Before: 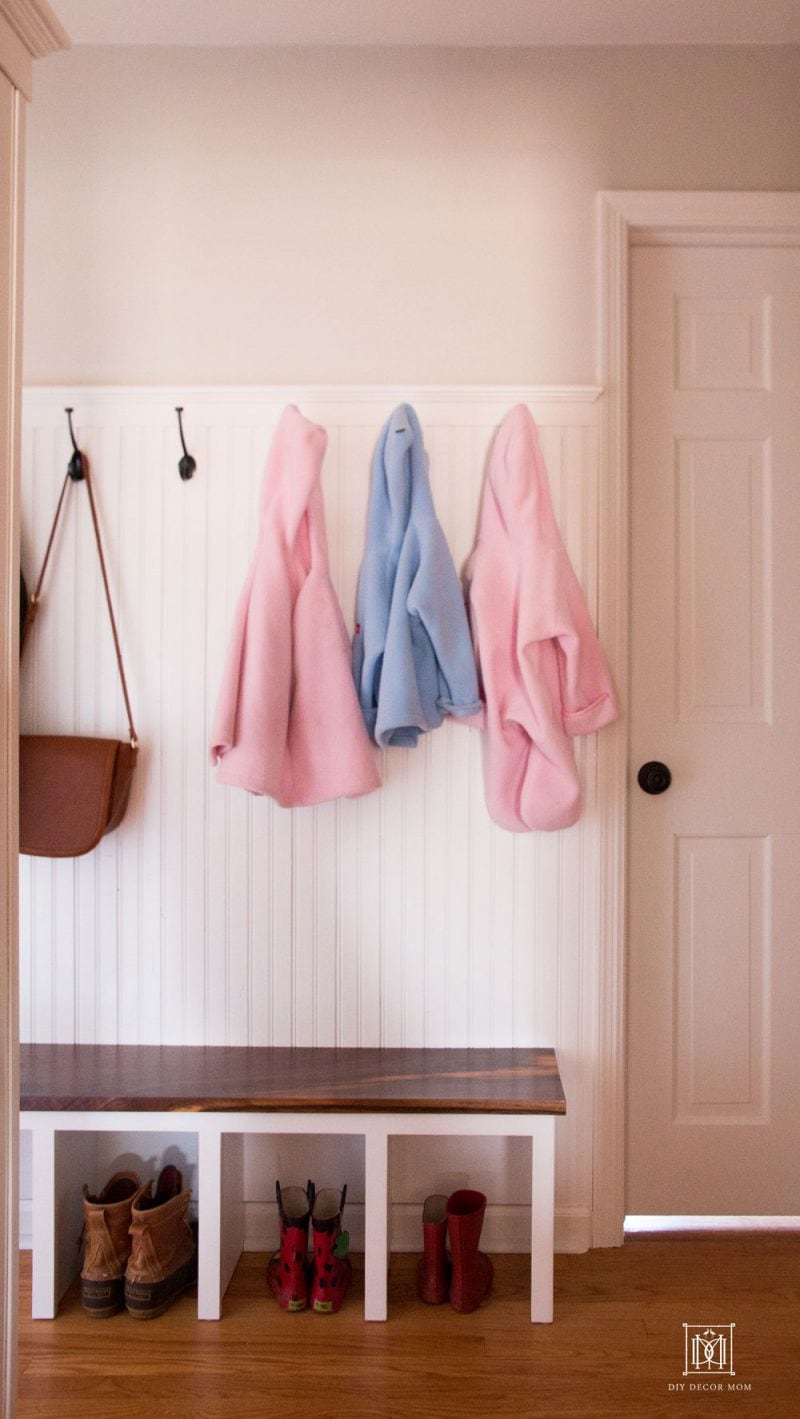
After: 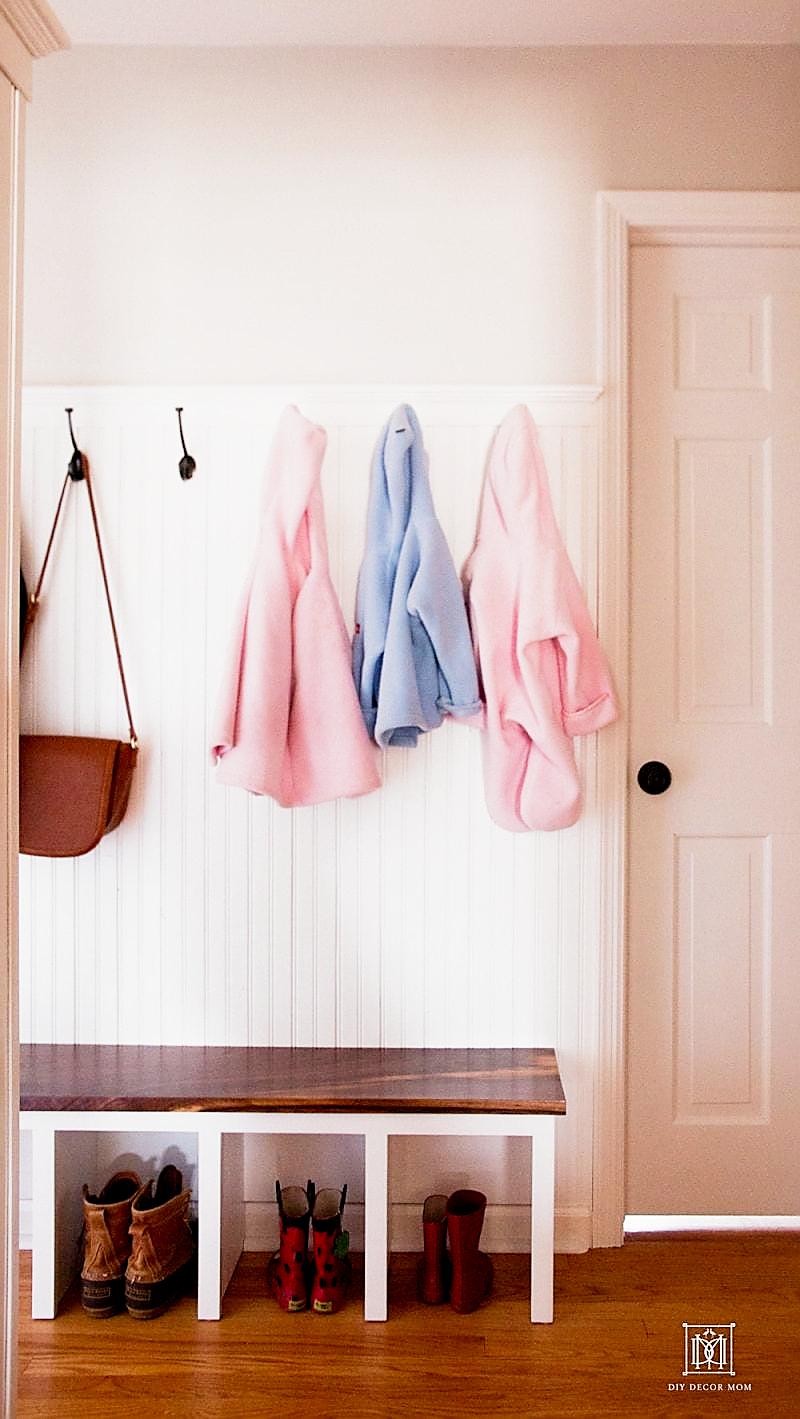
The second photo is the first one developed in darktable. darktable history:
filmic rgb: middle gray luminance 12.71%, black relative exposure -10.21 EV, white relative exposure 3.47 EV, target black luminance 0%, hardness 5.67, latitude 45.1%, contrast 1.224, highlights saturation mix 3.92%, shadows ↔ highlights balance 27.19%, add noise in highlights 0.002, preserve chrominance no, color science v3 (2019), use custom middle-gray values true, contrast in highlights soft
sharpen: radius 1.379, amount 1.235, threshold 0.695
